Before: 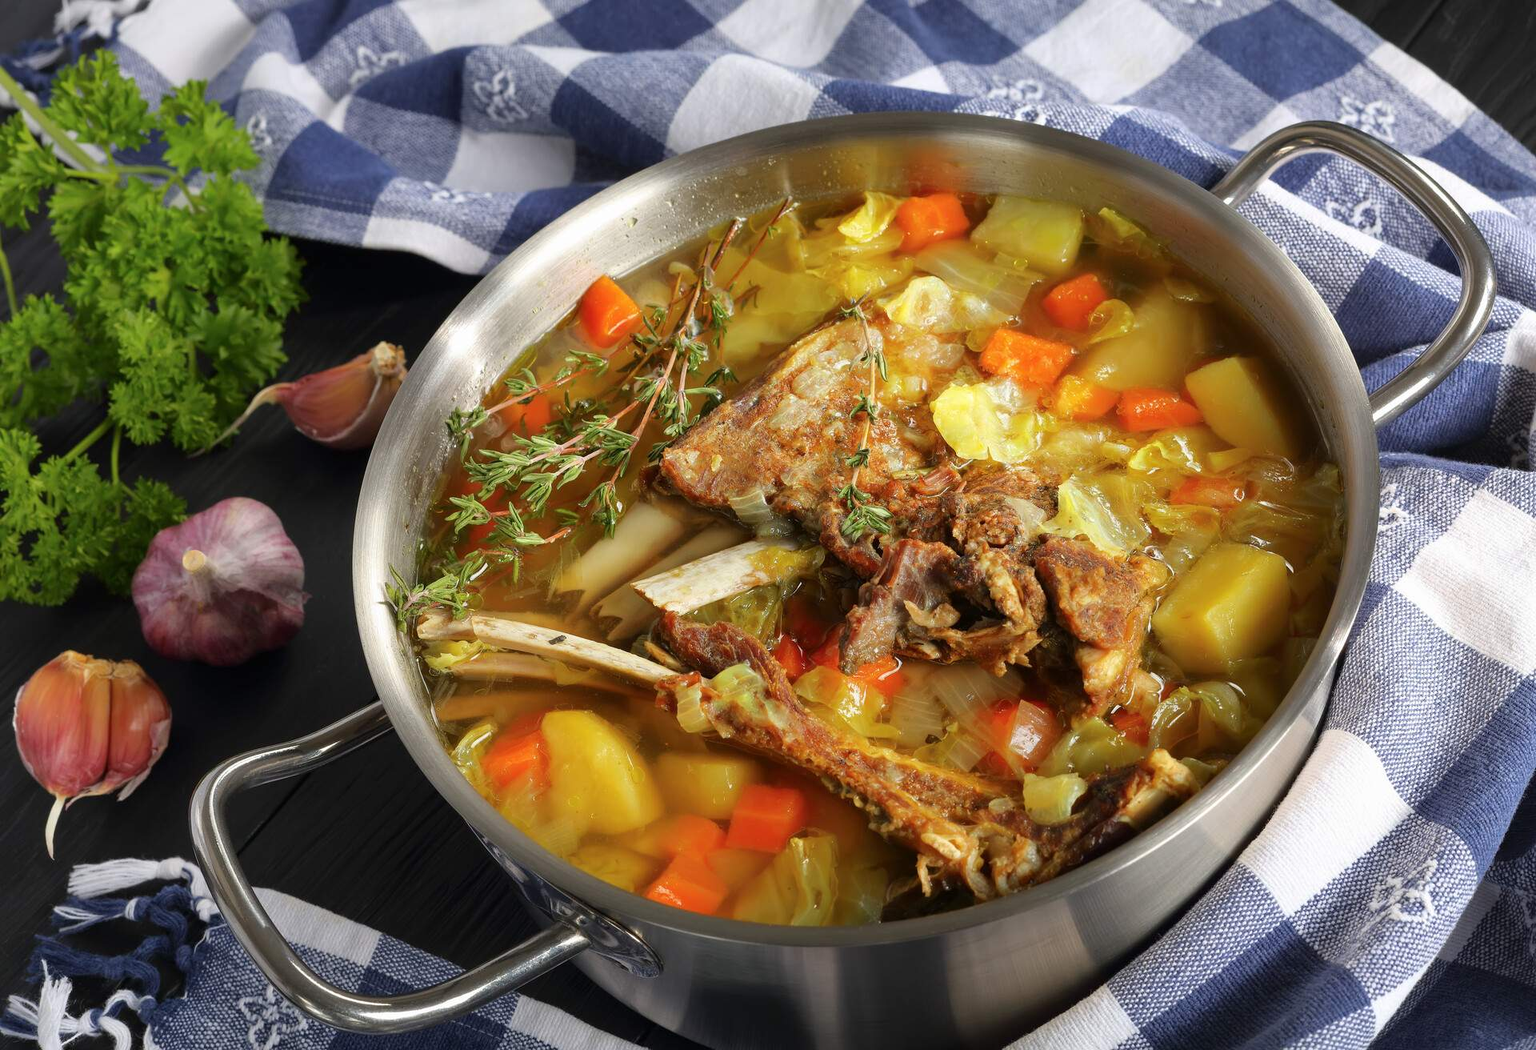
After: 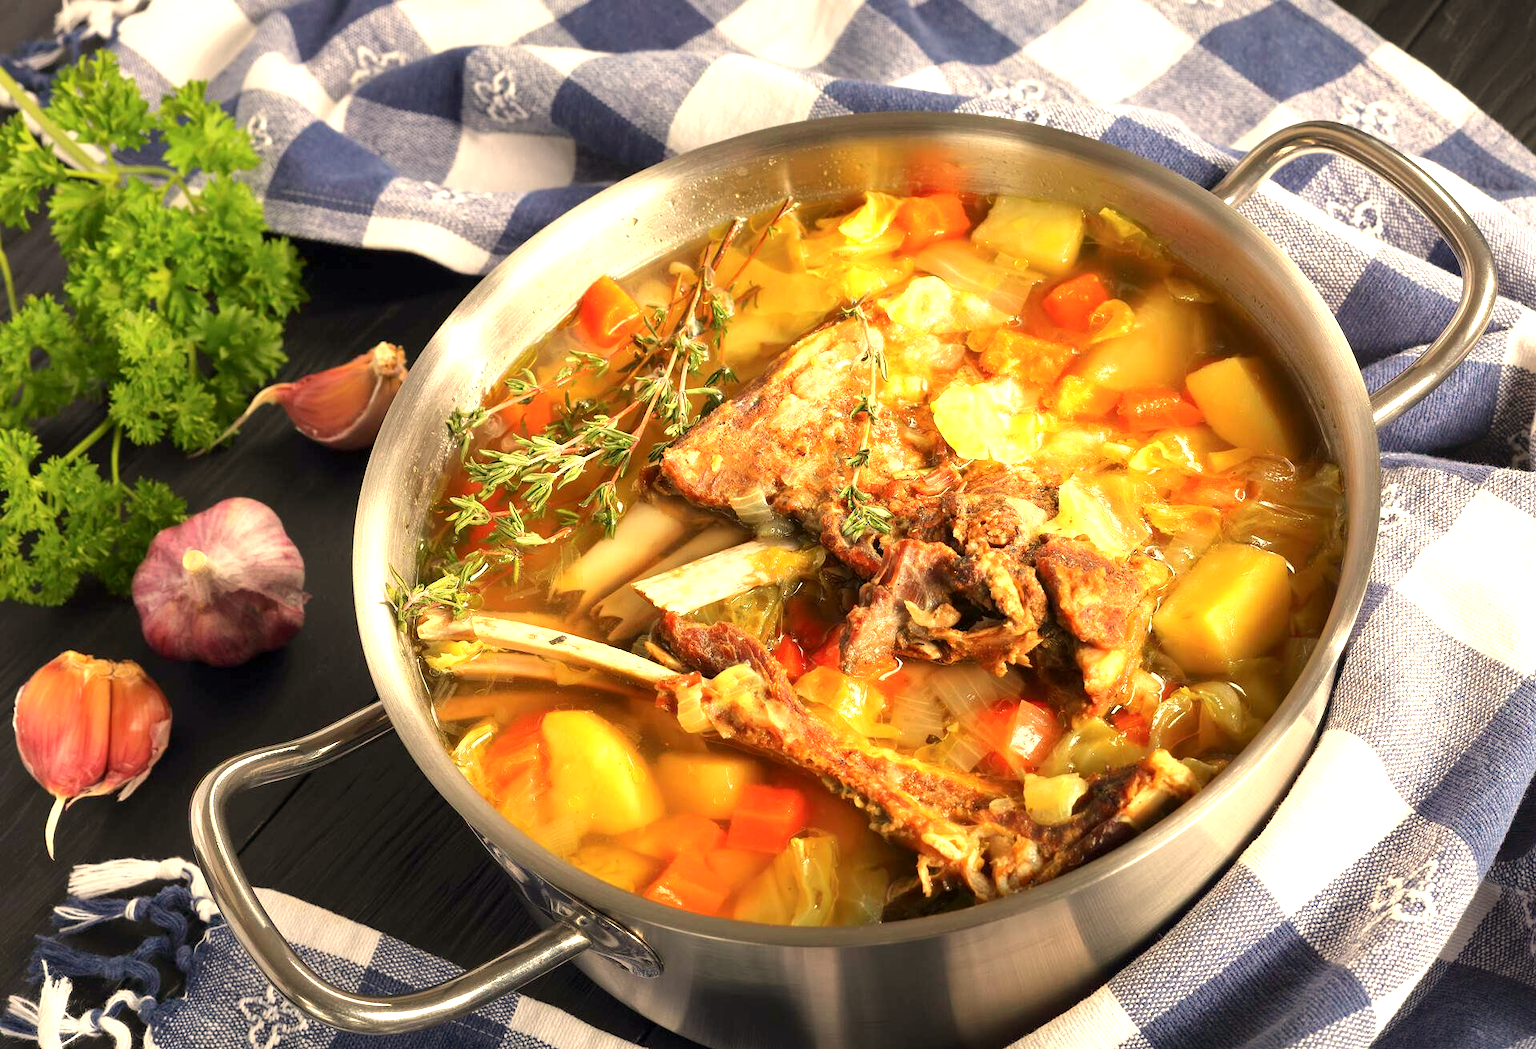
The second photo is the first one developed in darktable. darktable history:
exposure: black level correction 0.001, exposure 0.955 EV, compensate exposure bias true, compensate highlight preservation false
white balance: red 1.138, green 0.996, blue 0.812
